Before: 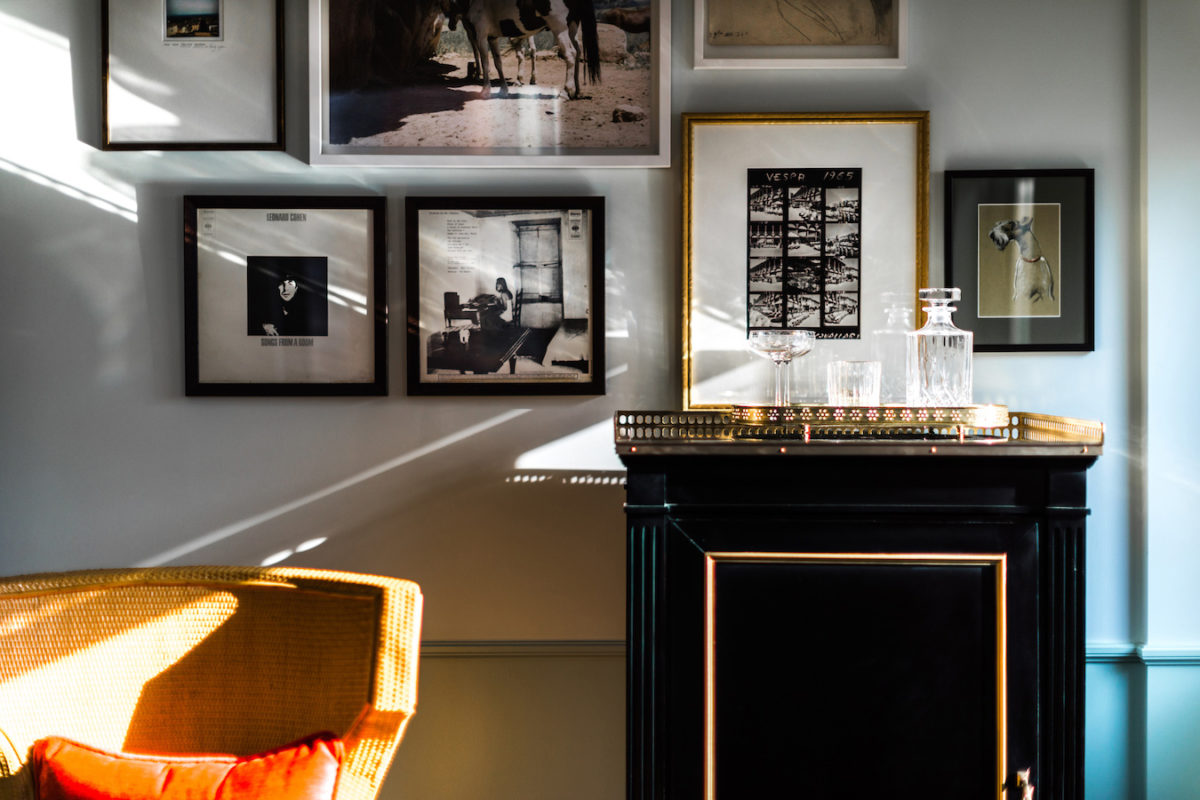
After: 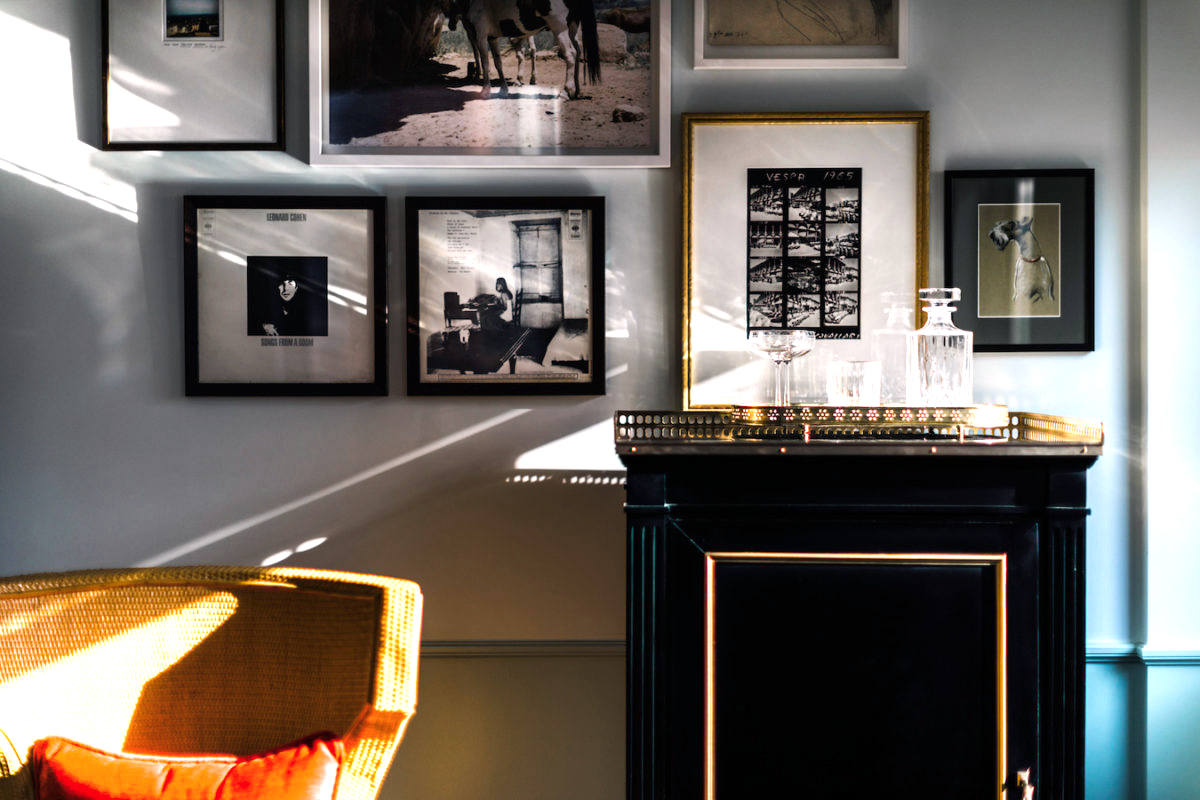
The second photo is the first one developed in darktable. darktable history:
color balance rgb: power › chroma 1.002%, power › hue 254.15°, highlights gain › chroma 1.653%, highlights gain › hue 55.11°, perceptual saturation grading › global saturation 0.607%, perceptual saturation grading › mid-tones 11.624%, perceptual brilliance grading › global brilliance -17.737%, perceptual brilliance grading › highlights 28.812%, global vibrance 5.252%
